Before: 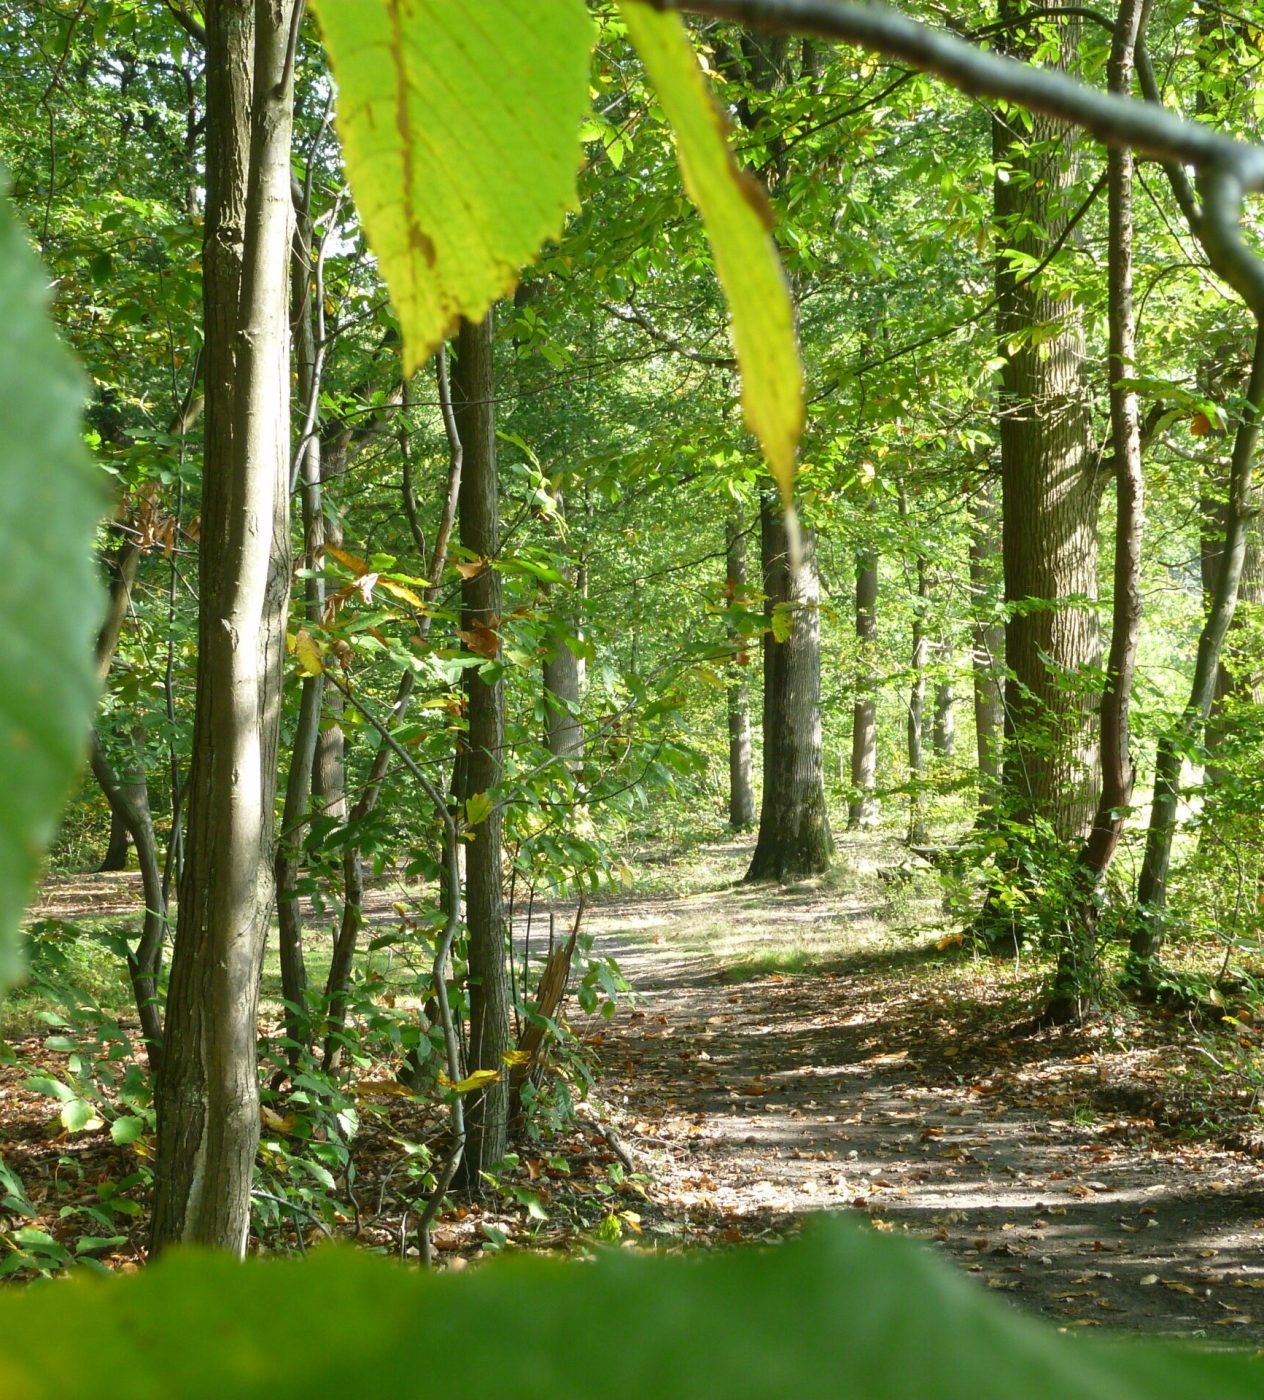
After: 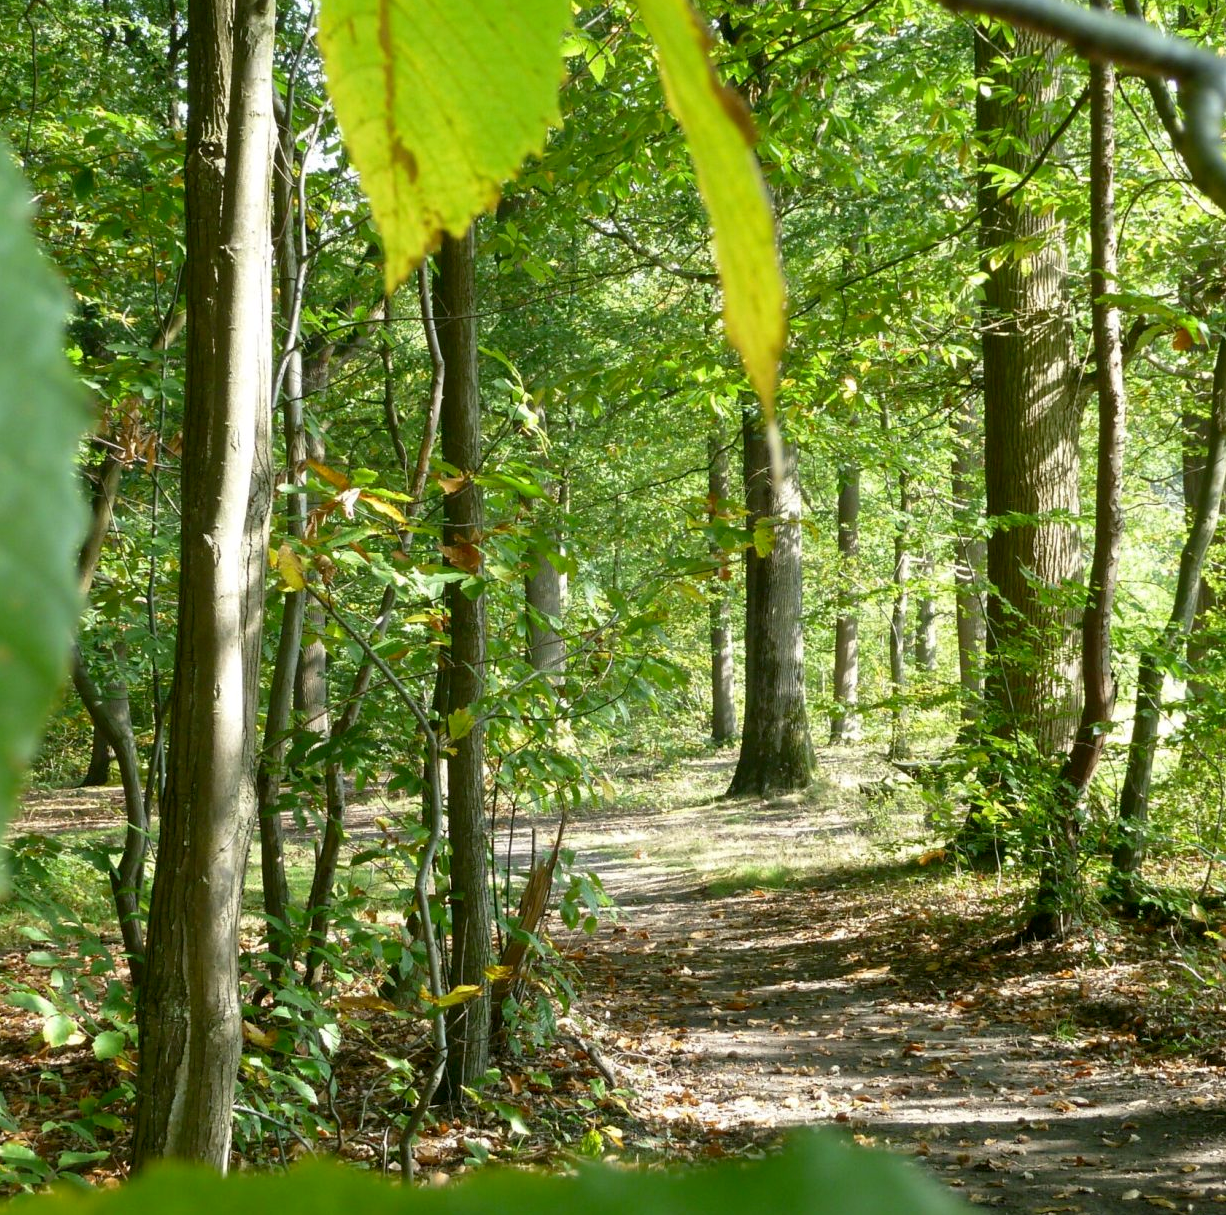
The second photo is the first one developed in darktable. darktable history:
tone curve: preserve colors none
crop: left 1.502%, top 6.135%, right 1.468%, bottom 7.019%
exposure: black level correction 0.005, exposure 0.017 EV, compensate exposure bias true, compensate highlight preservation false
